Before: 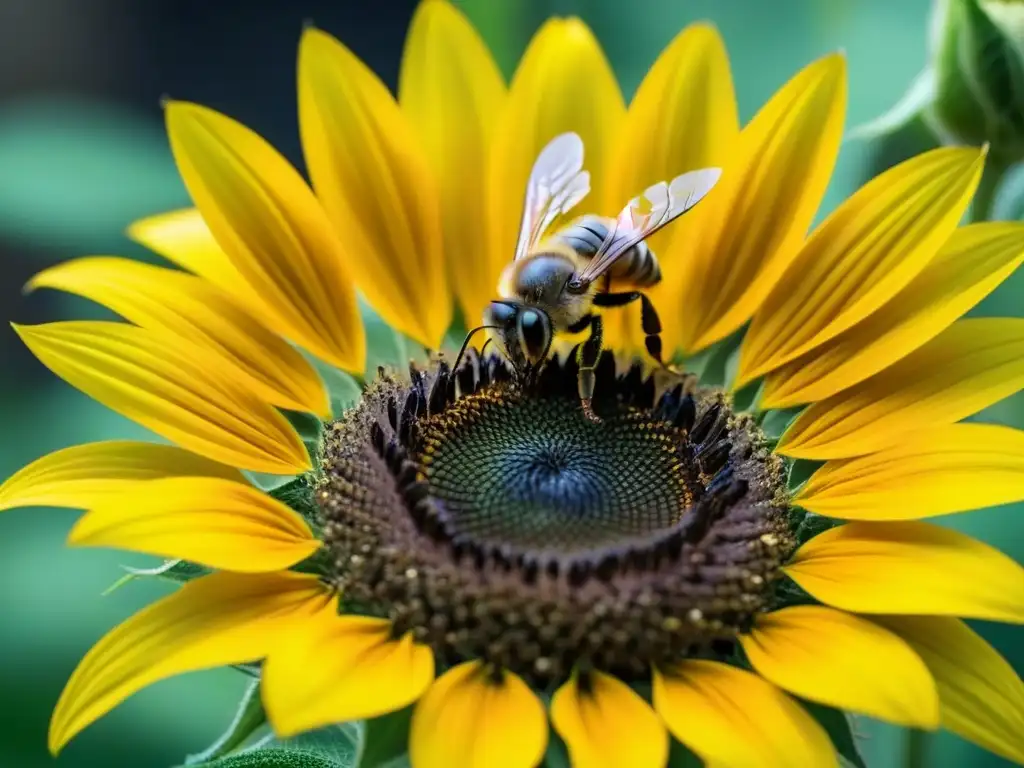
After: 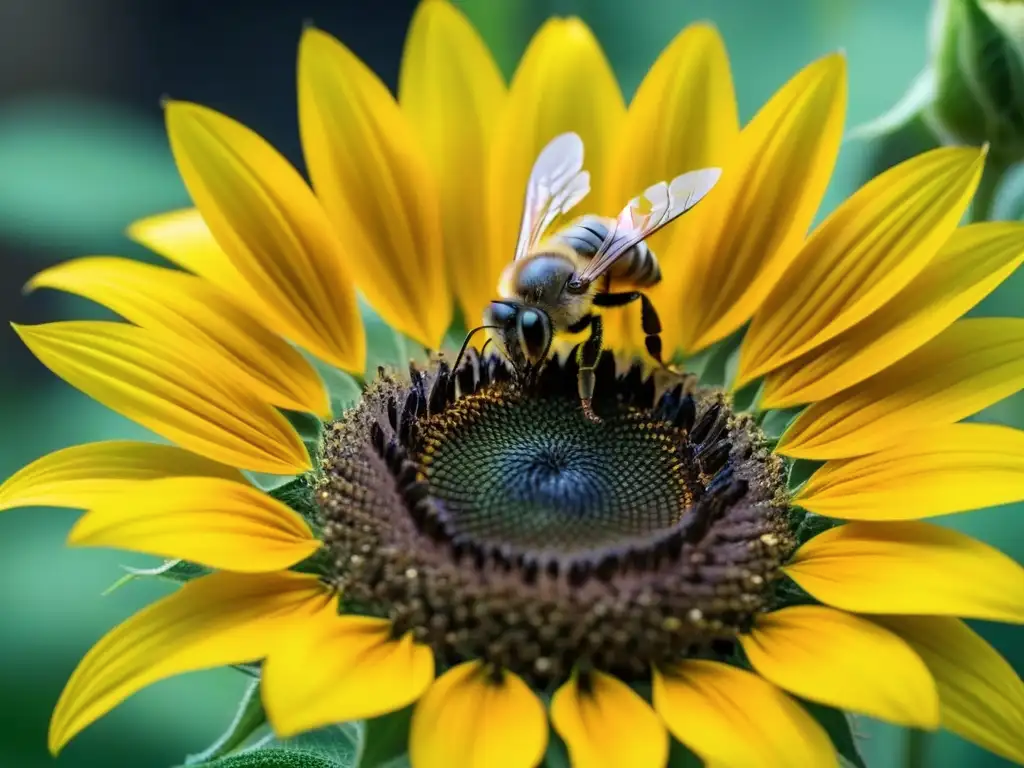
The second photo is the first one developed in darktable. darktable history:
color zones: curves: ch1 [(0, 0.292) (0.001, 0.292) (0.2, 0.264) (0.4, 0.248) (0.6, 0.248) (0.8, 0.264) (0.999, 0.292) (1, 0.292)], mix -95.34%
